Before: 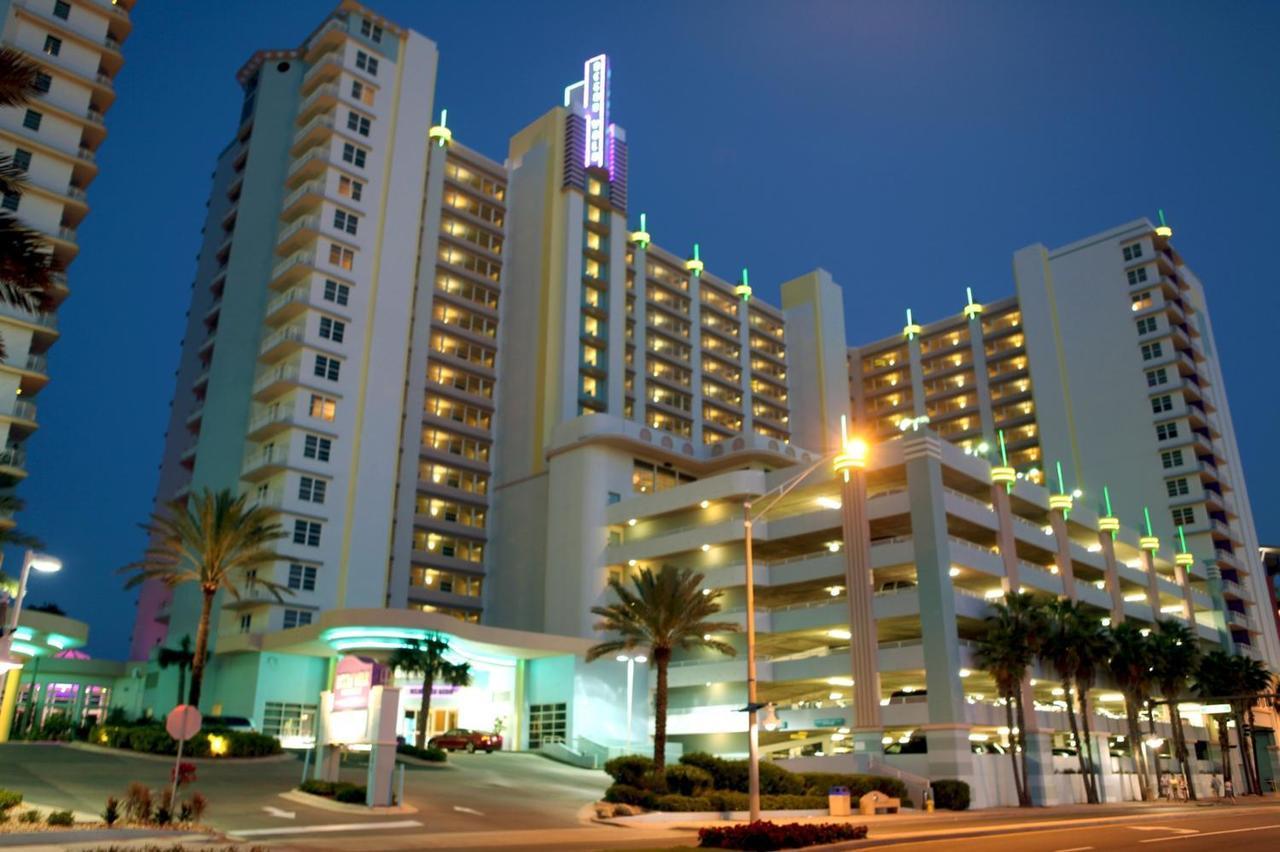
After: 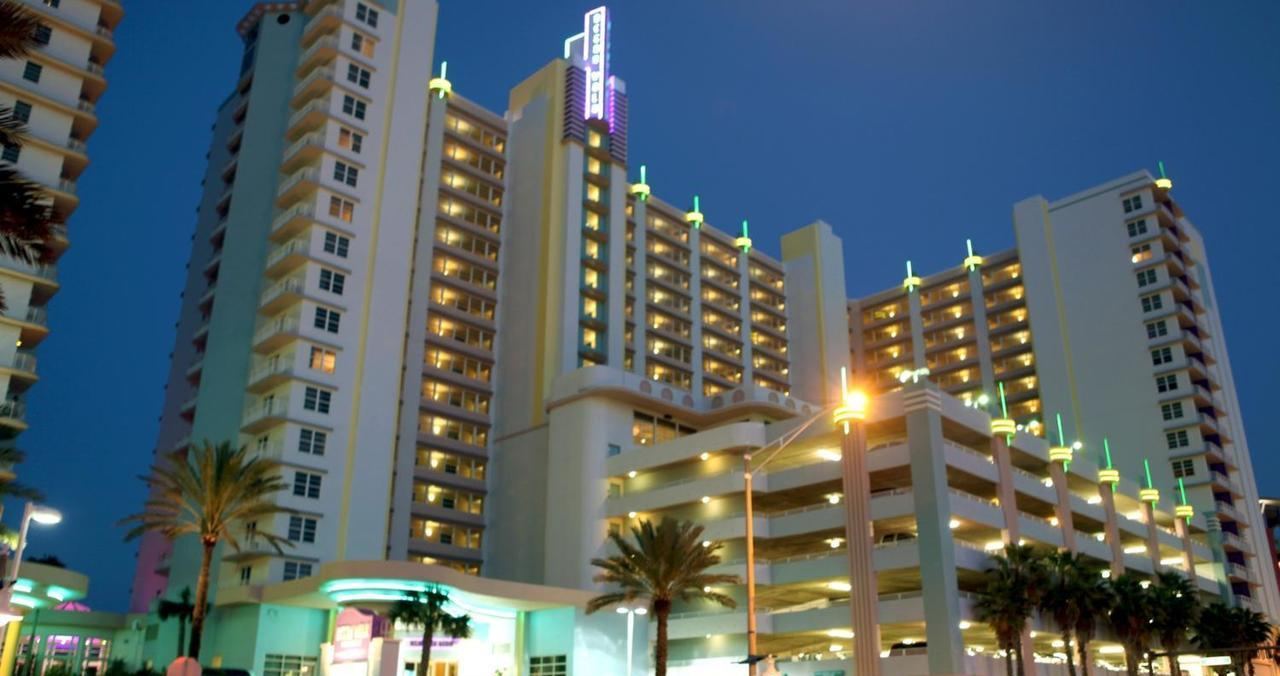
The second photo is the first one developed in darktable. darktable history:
crop and rotate: top 5.653%, bottom 14.965%
